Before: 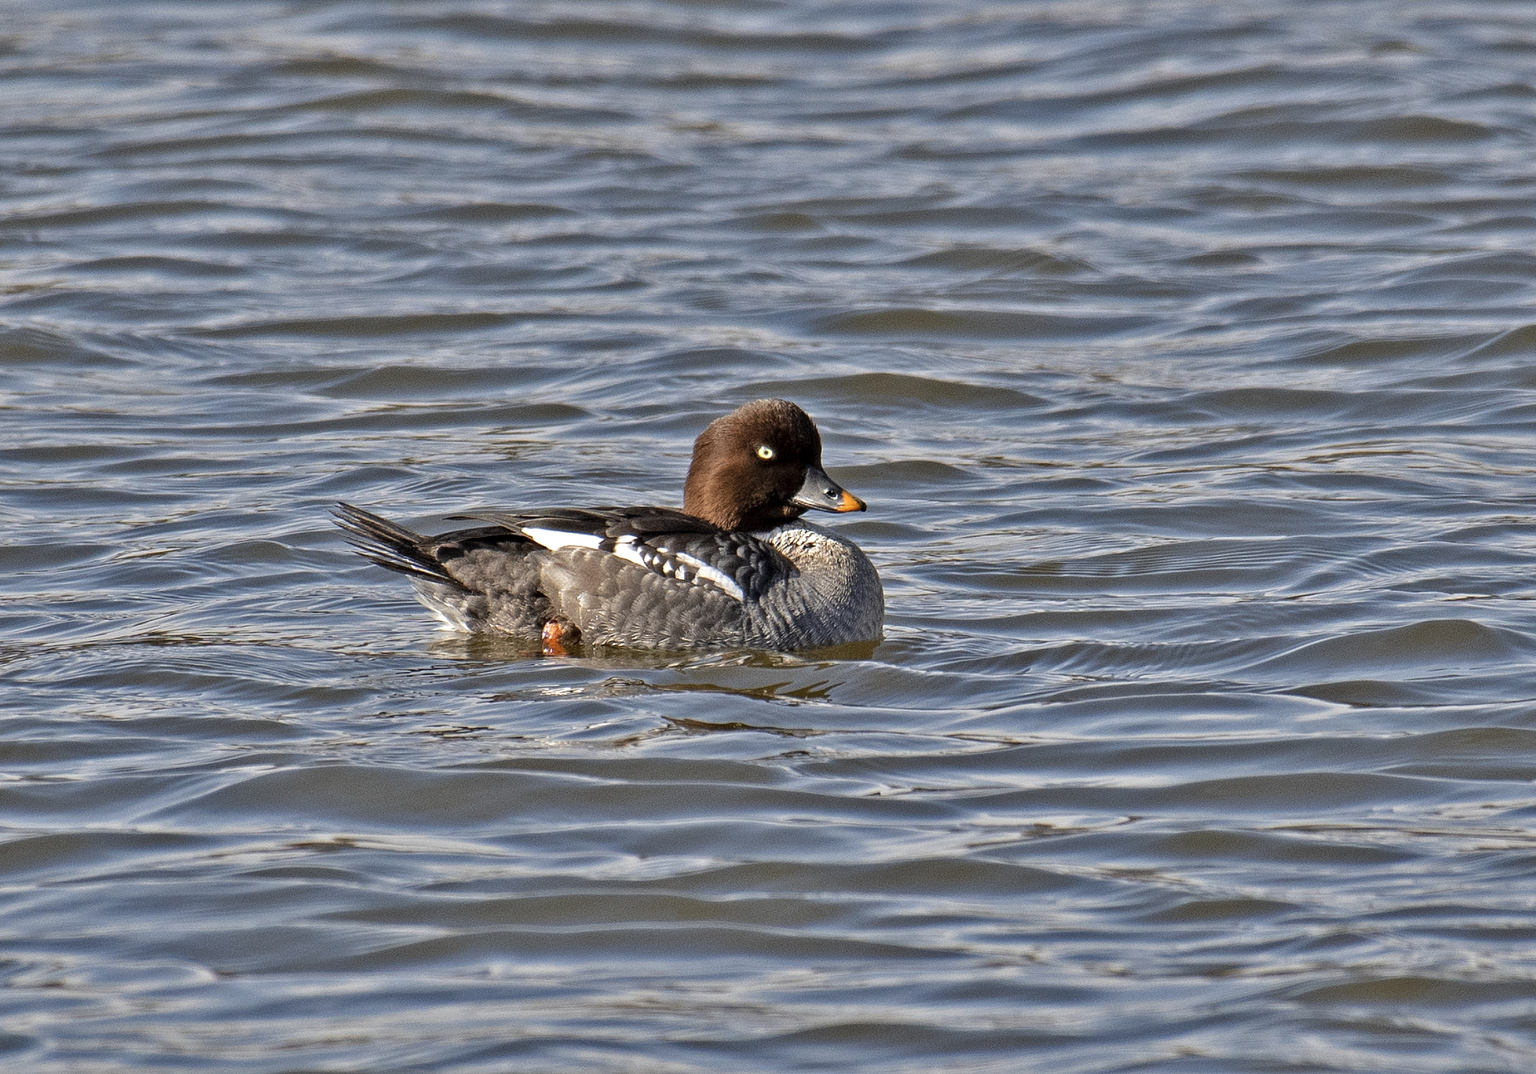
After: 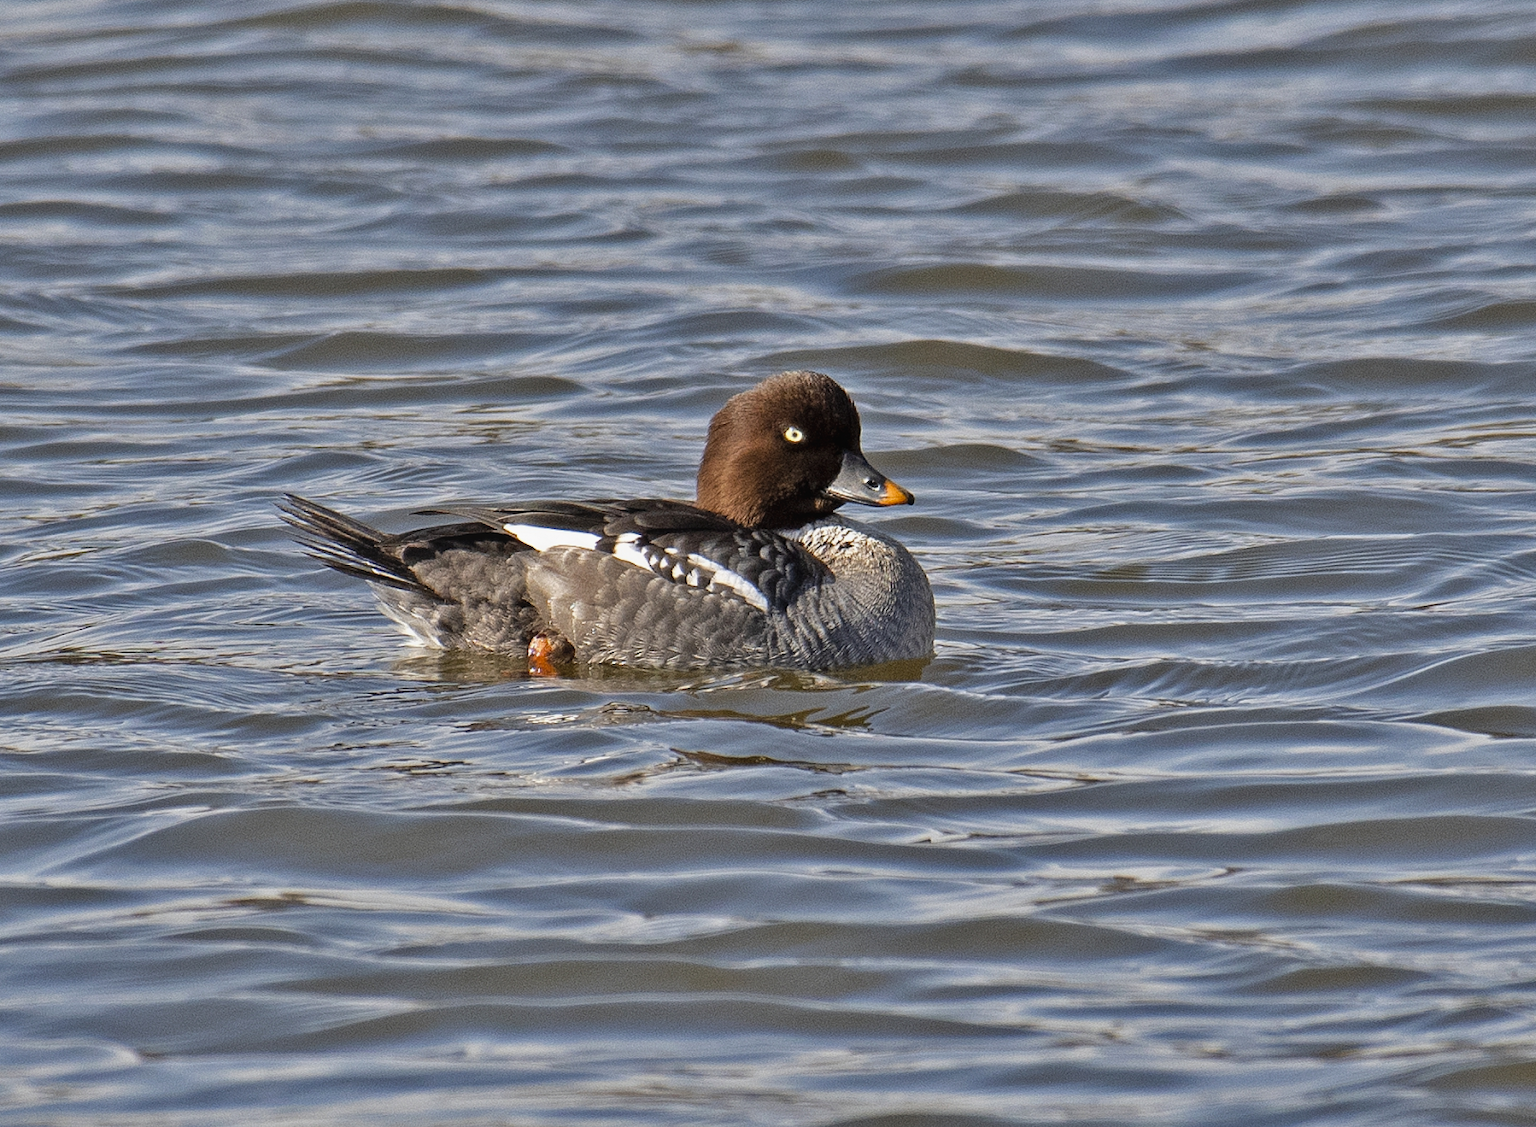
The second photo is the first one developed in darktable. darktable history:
color balance rgb: shadows fall-off 101%, linear chroma grading › mid-tones 7.63%, perceptual saturation grading › mid-tones 11.68%, mask middle-gray fulcrum 22.45%, global vibrance 10.11%, saturation formula JzAzBz (2021)
crop: left 6.446%, top 8.188%, right 9.538%, bottom 3.548%
contrast equalizer: octaves 7, y [[0.6 ×6], [0.55 ×6], [0 ×6], [0 ×6], [0 ×6]], mix -0.2
contrast brightness saturation: saturation -0.04
